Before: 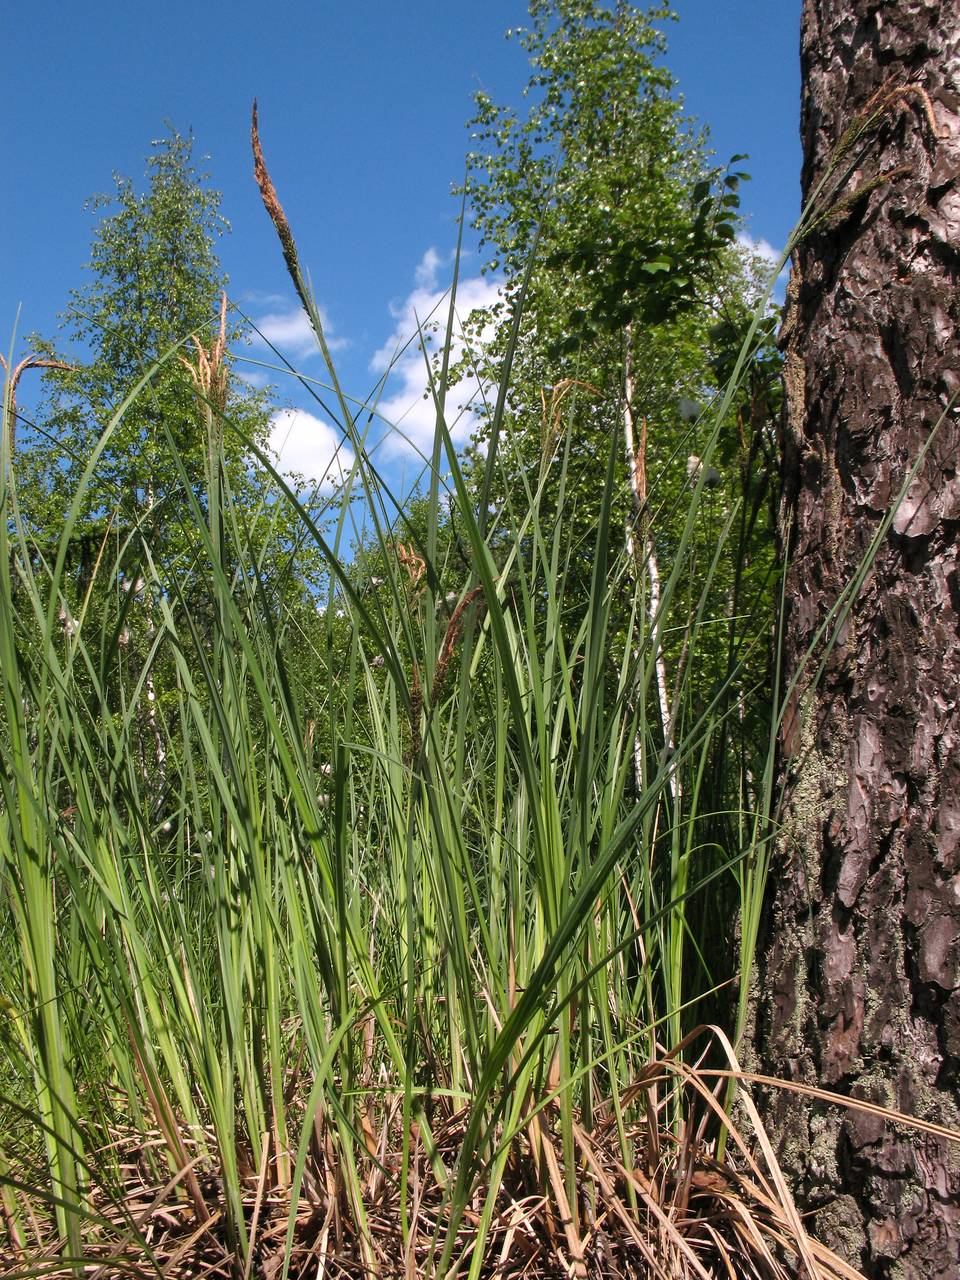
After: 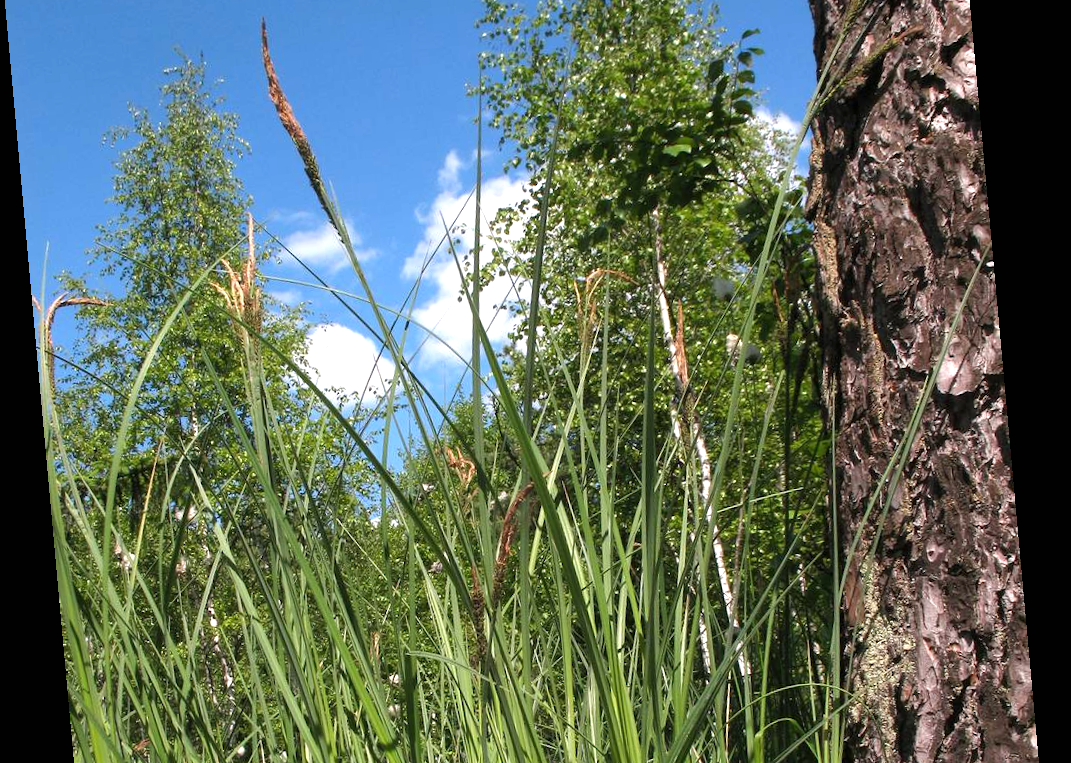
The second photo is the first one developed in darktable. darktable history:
exposure: black level correction 0, exposure 0.5 EV, compensate highlight preservation false
rotate and perspective: rotation -5.2°, automatic cropping off
crop and rotate: top 10.605%, bottom 33.274%
